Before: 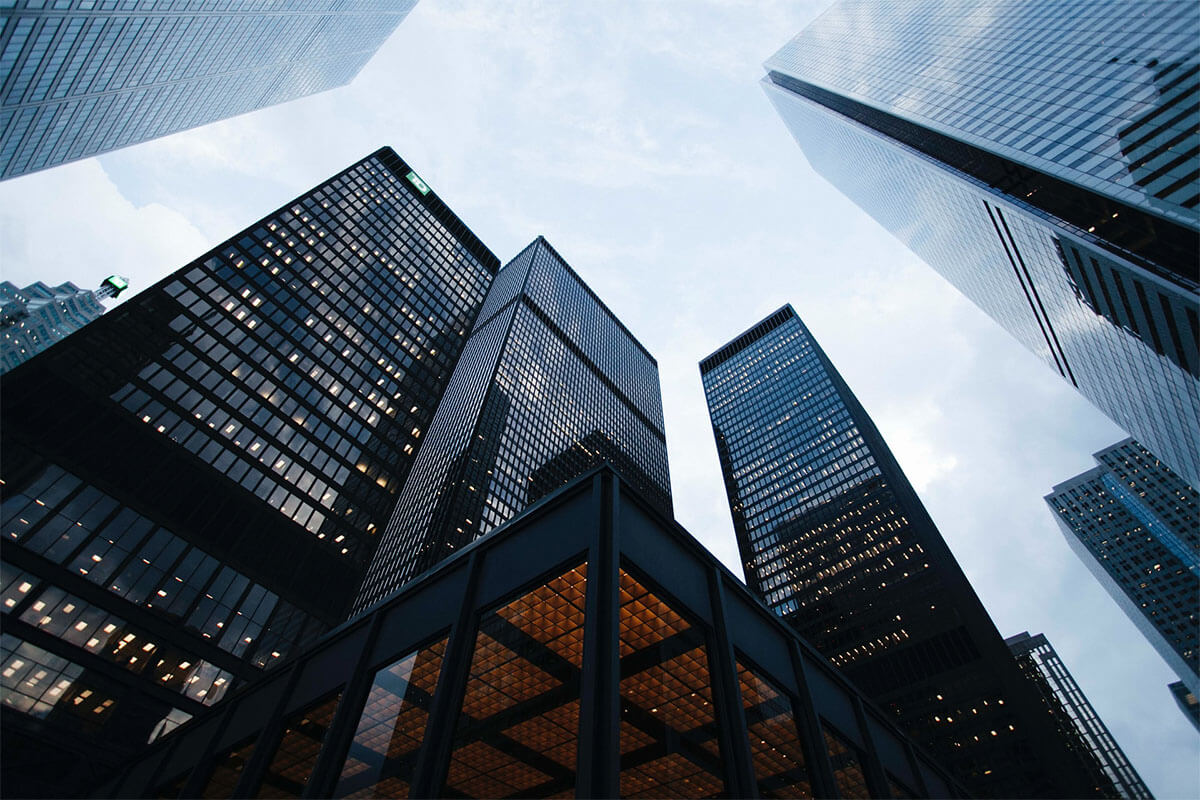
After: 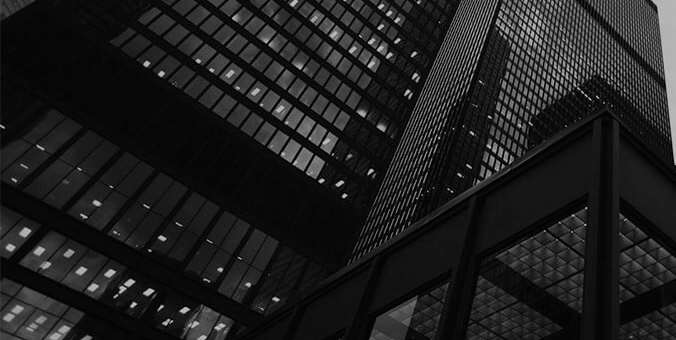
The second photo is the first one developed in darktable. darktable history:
contrast brightness saturation: saturation -0.17
tone equalizer: on, module defaults
monochrome: a 79.32, b 81.83, size 1.1
crop: top 44.483%, right 43.593%, bottom 12.892%
